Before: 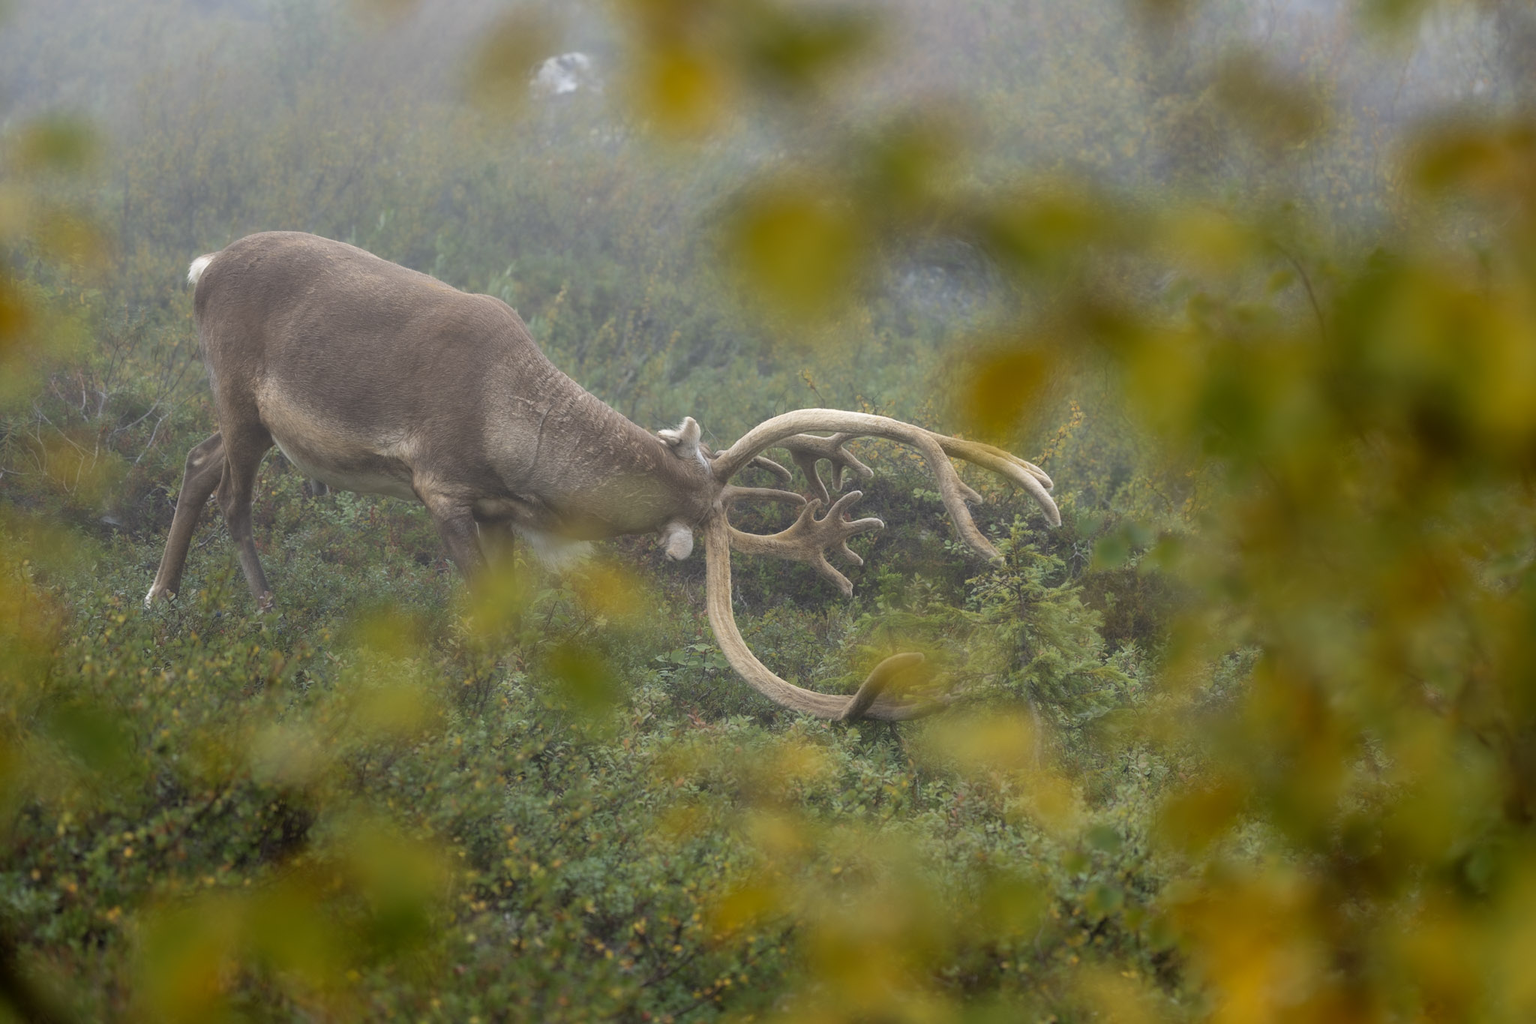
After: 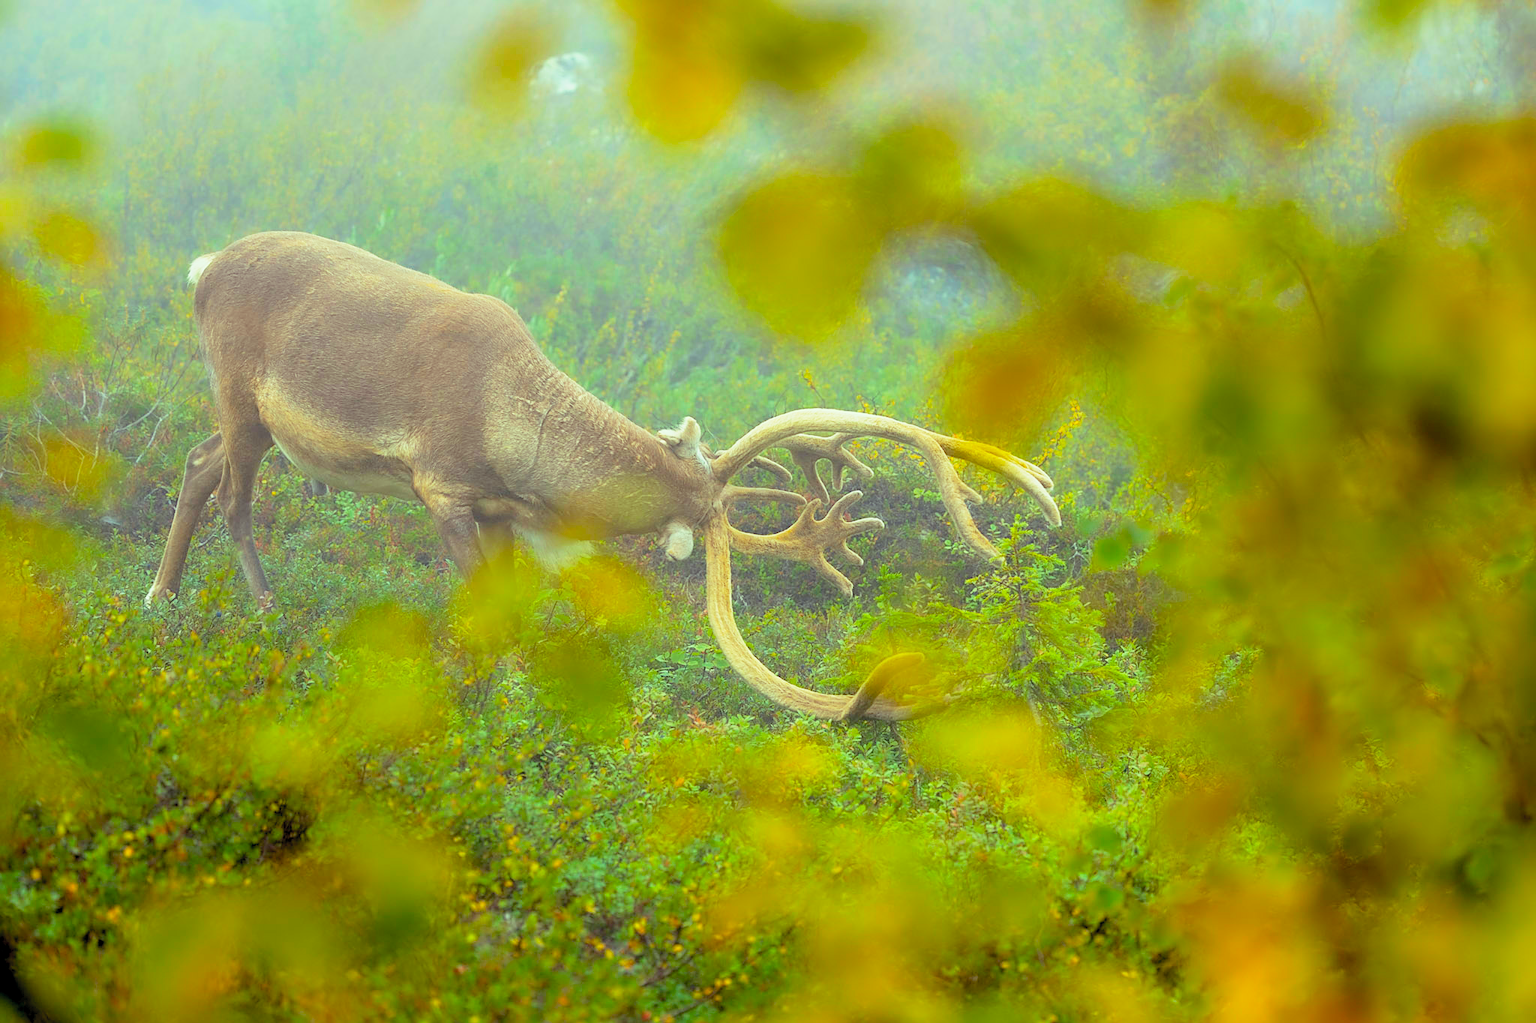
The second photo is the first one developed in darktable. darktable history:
base curve: curves: ch0 [(0, 0) (0.088, 0.125) (0.176, 0.251) (0.354, 0.501) (0.613, 0.749) (1, 0.877)], preserve colors none
sharpen: on, module defaults
contrast brightness saturation: contrast 0.066, brightness 0.176, saturation 0.397
color balance rgb: highlights gain › luminance 15.188%, highlights gain › chroma 6.958%, highlights gain › hue 122.83°, global offset › luminance -0.872%, perceptual saturation grading › global saturation 29.826%
